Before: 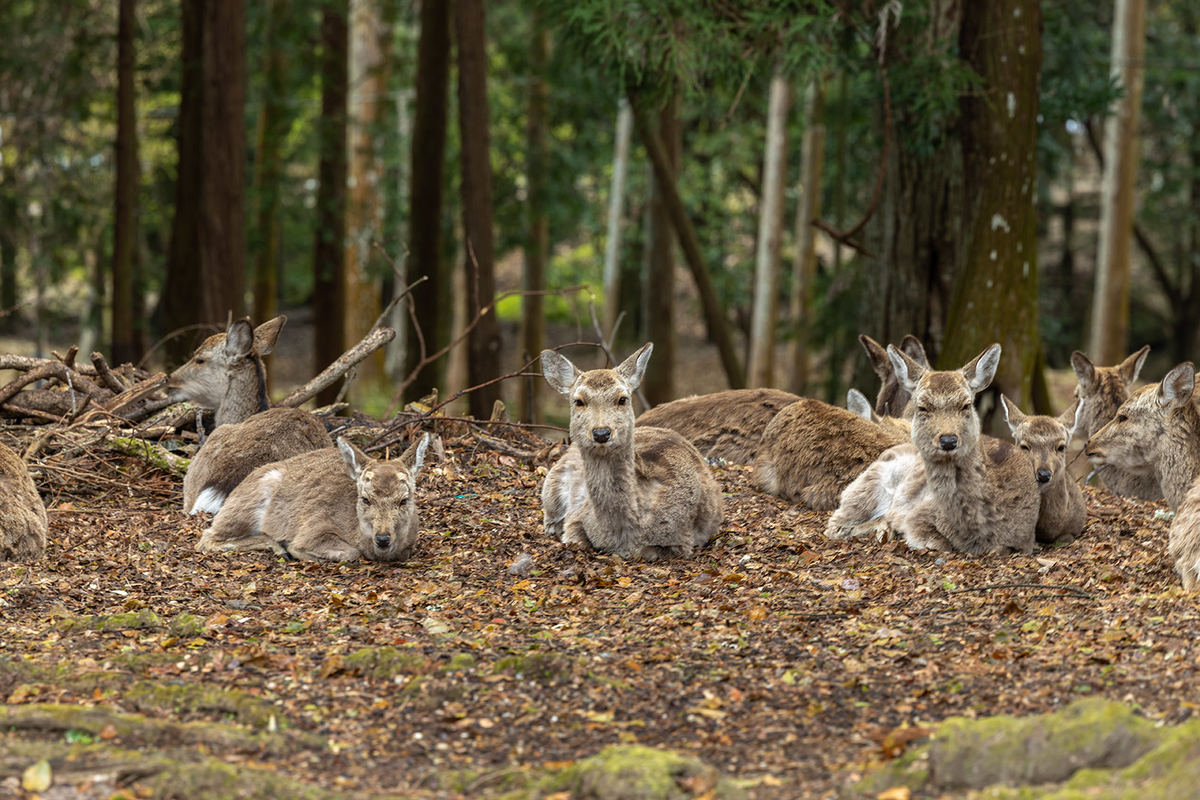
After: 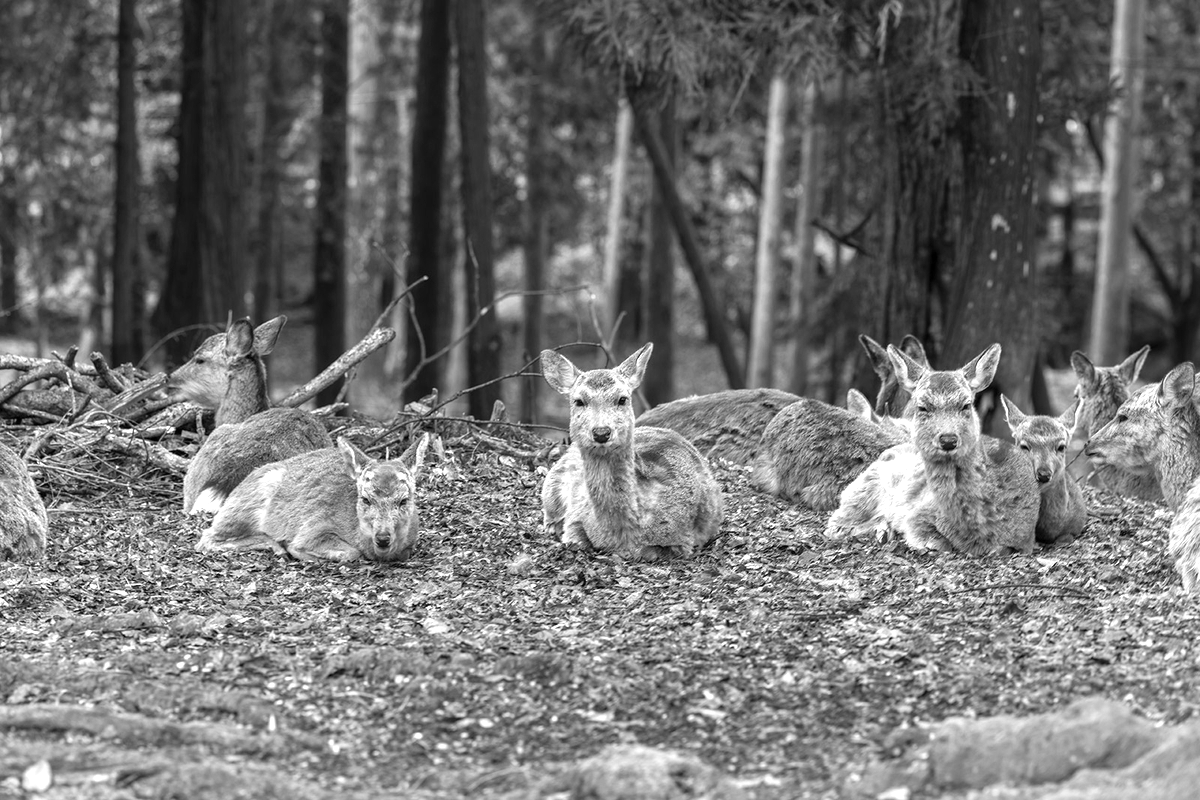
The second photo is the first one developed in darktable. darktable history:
monochrome: a 2.21, b -1.33, size 2.2
exposure: exposure 0.661 EV, compensate highlight preservation false
